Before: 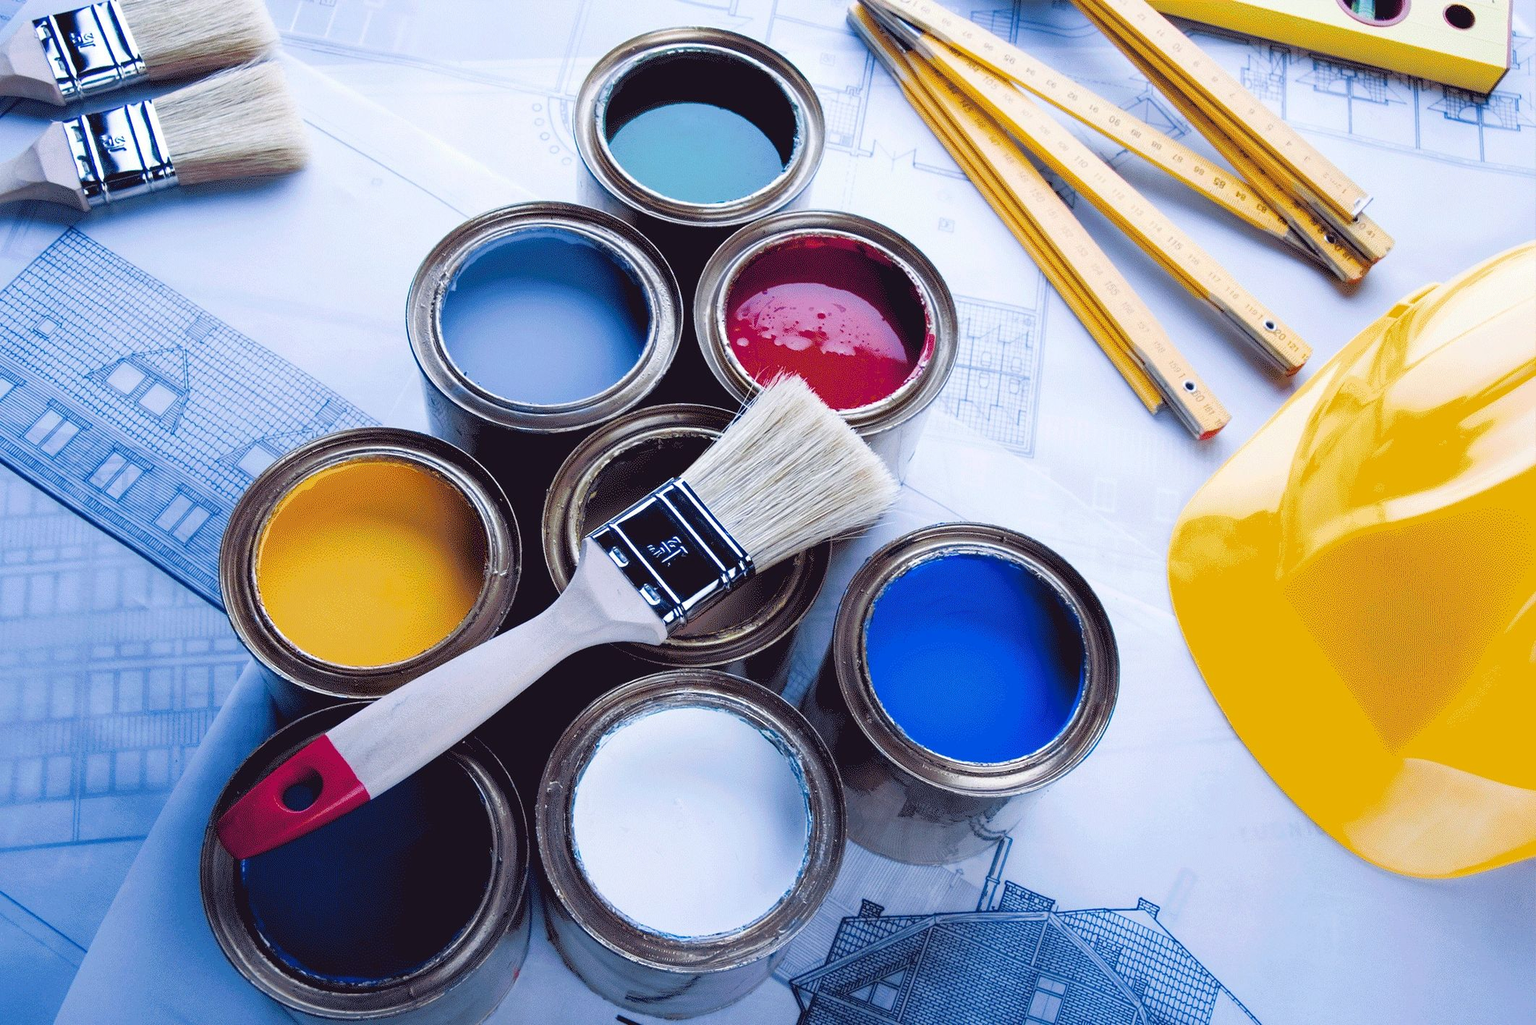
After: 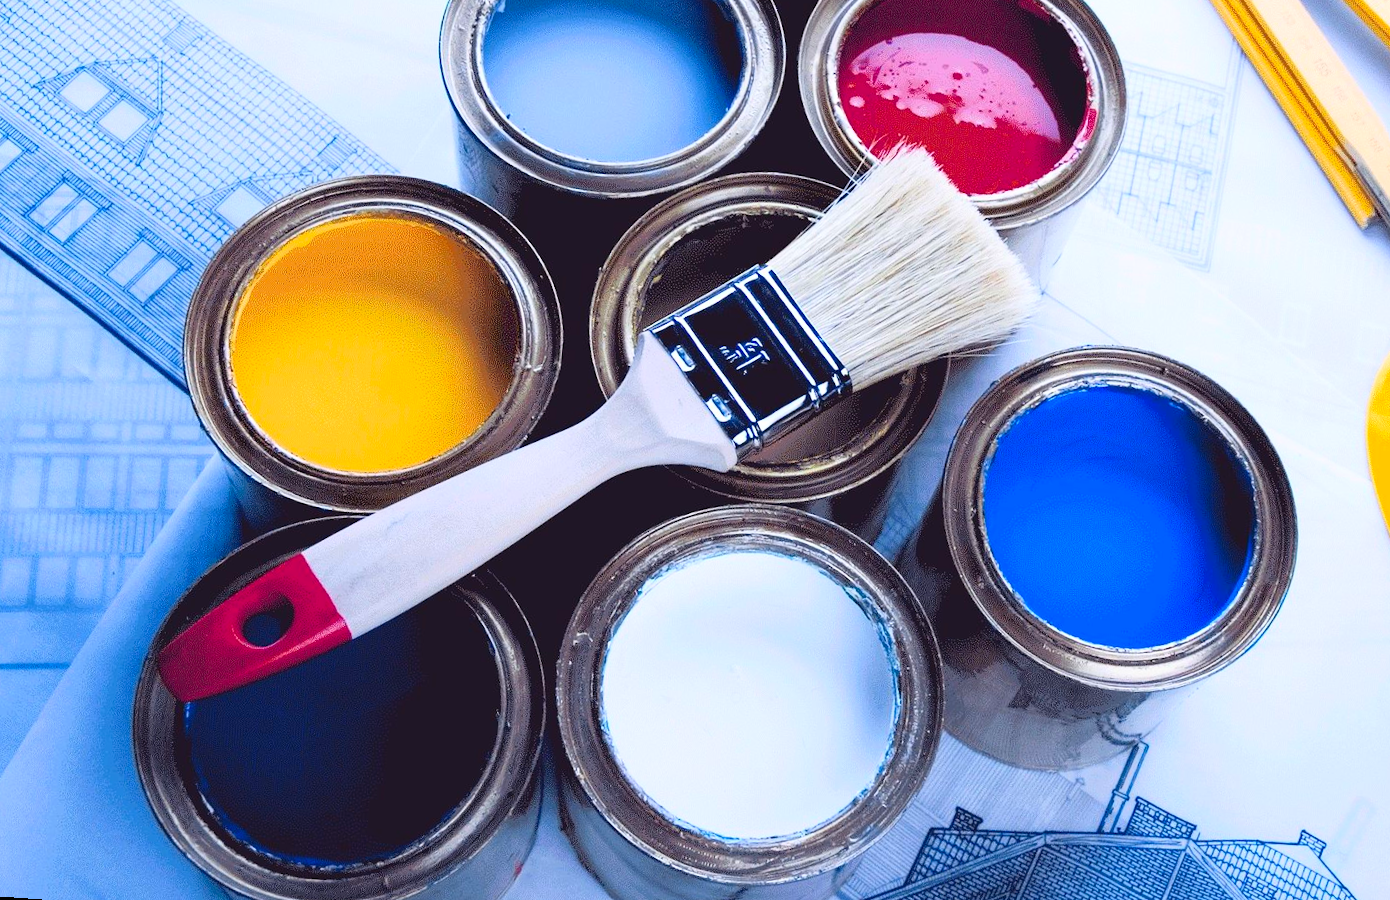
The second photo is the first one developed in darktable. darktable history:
contrast brightness saturation: contrast 0.2, brightness 0.16, saturation 0.22
rotate and perspective: rotation 4.1°, automatic cropping off
crop: left 6.488%, top 27.668%, right 24.183%, bottom 8.656%
